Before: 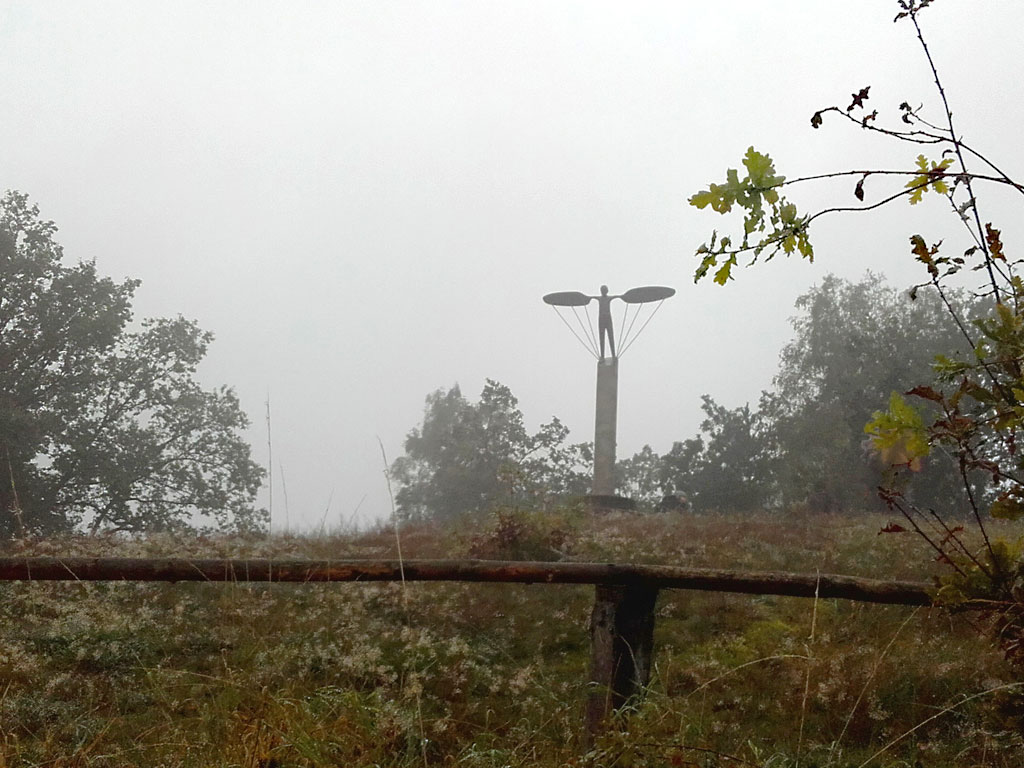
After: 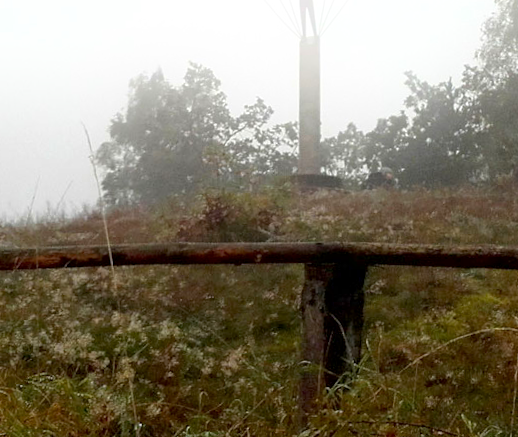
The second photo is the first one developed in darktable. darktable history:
exposure: black level correction 0.005, exposure 0.417 EV, compensate highlight preservation false
crop: left 29.672%, top 41.786%, right 20.851%, bottom 3.487%
rotate and perspective: rotation -1.77°, lens shift (horizontal) 0.004, automatic cropping off
bloom: size 9%, threshold 100%, strength 7%
